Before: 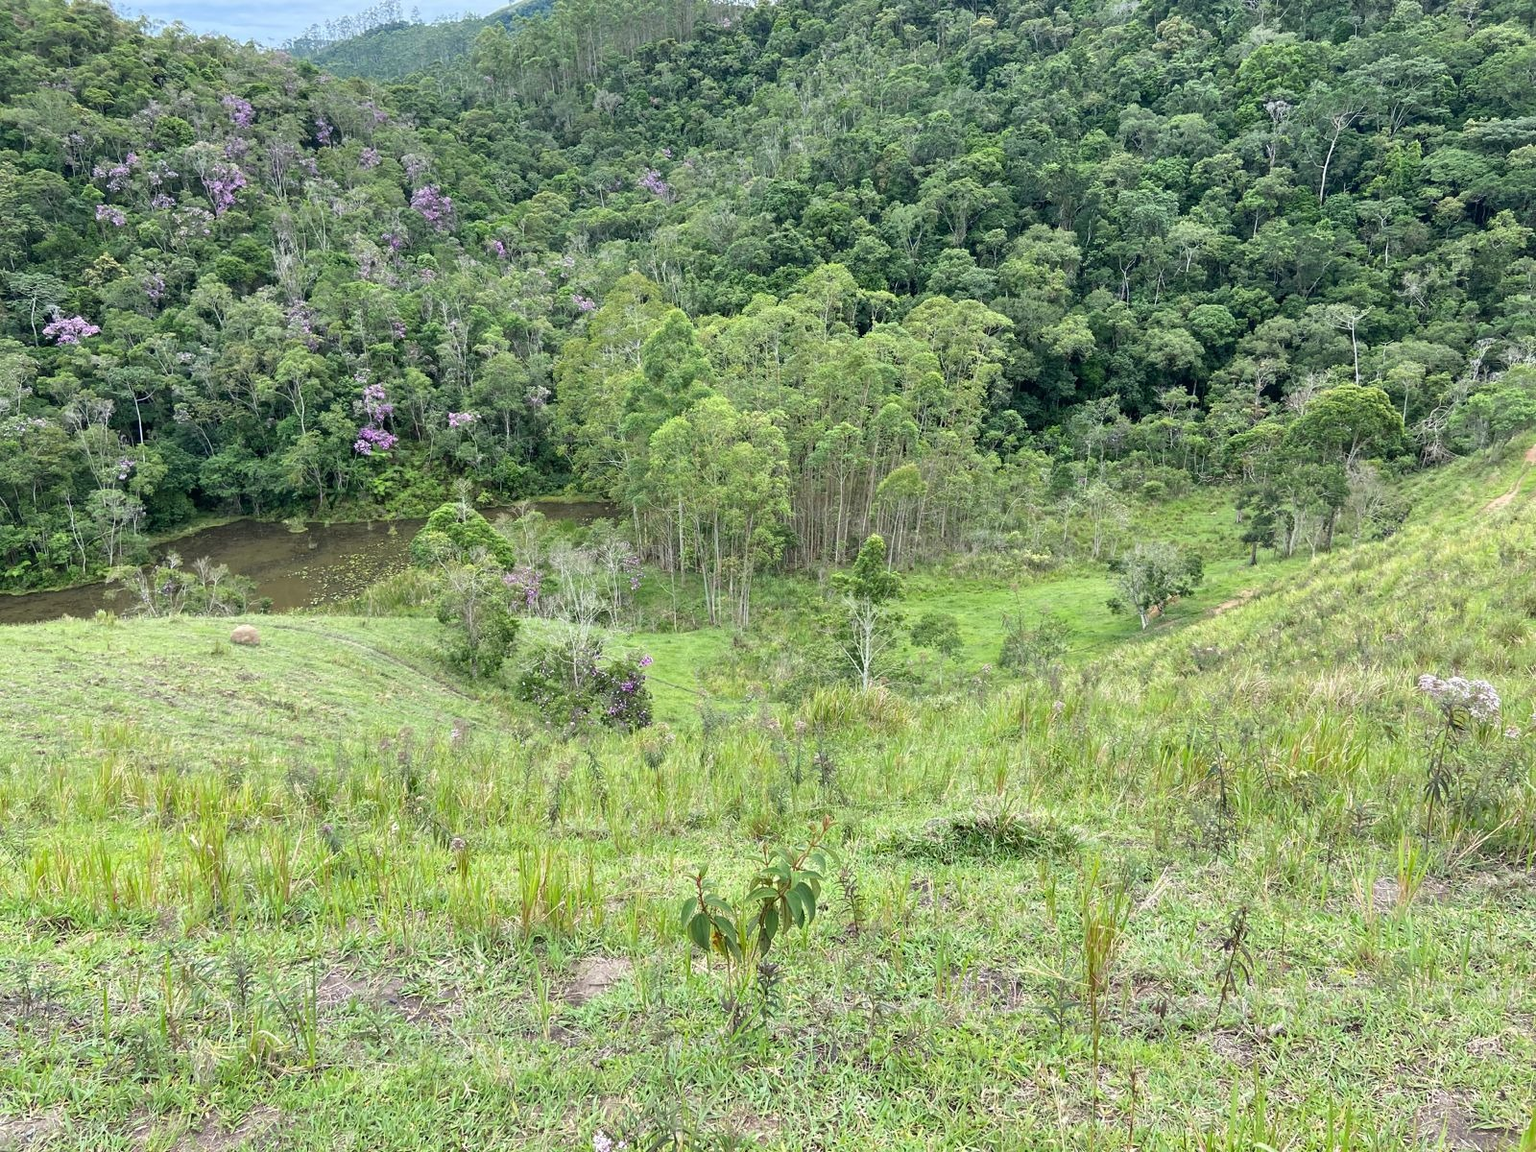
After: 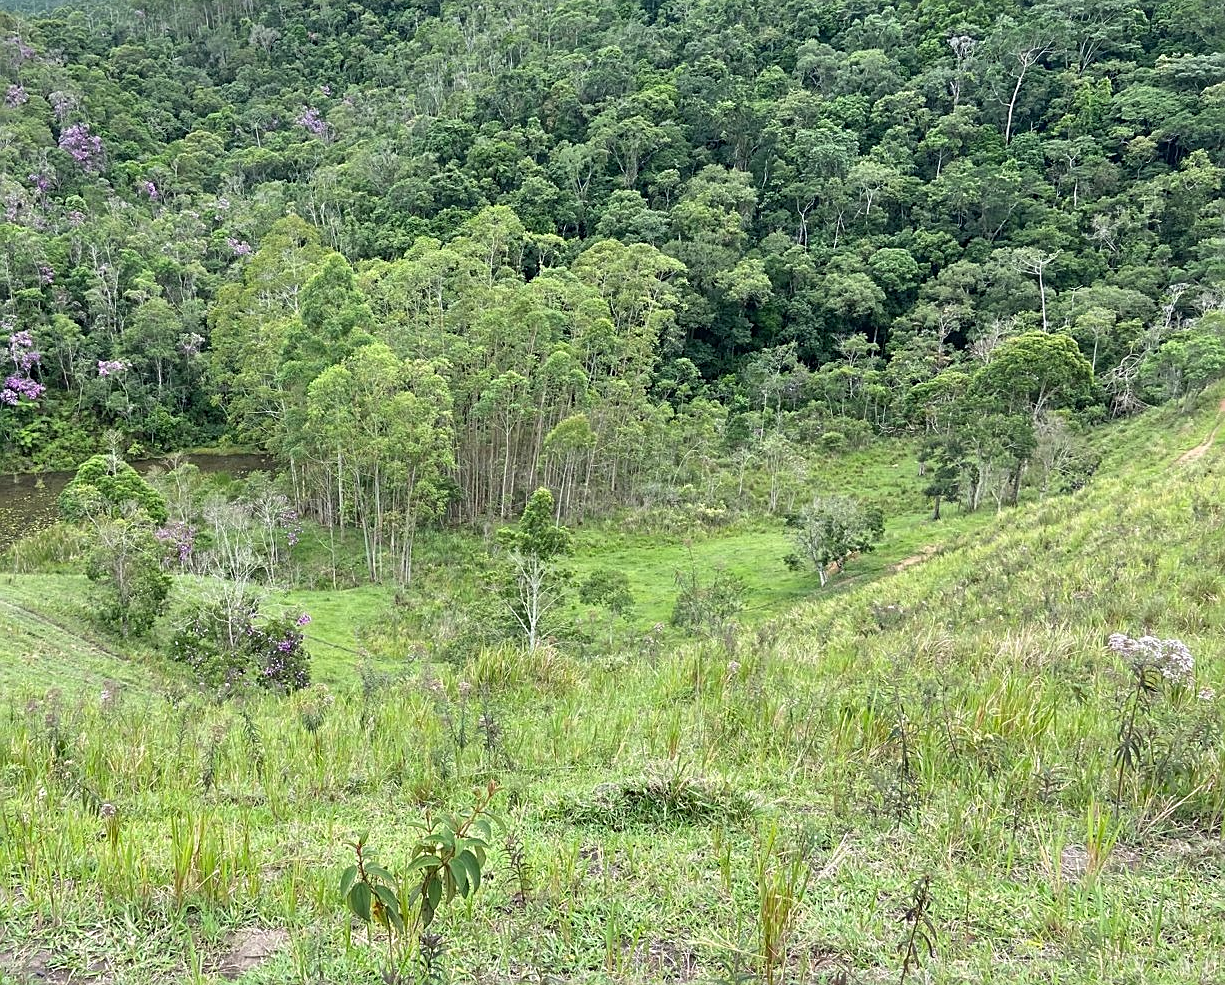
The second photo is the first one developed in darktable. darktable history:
sharpen: on, module defaults
crop: left 23.095%, top 5.827%, bottom 11.854%
